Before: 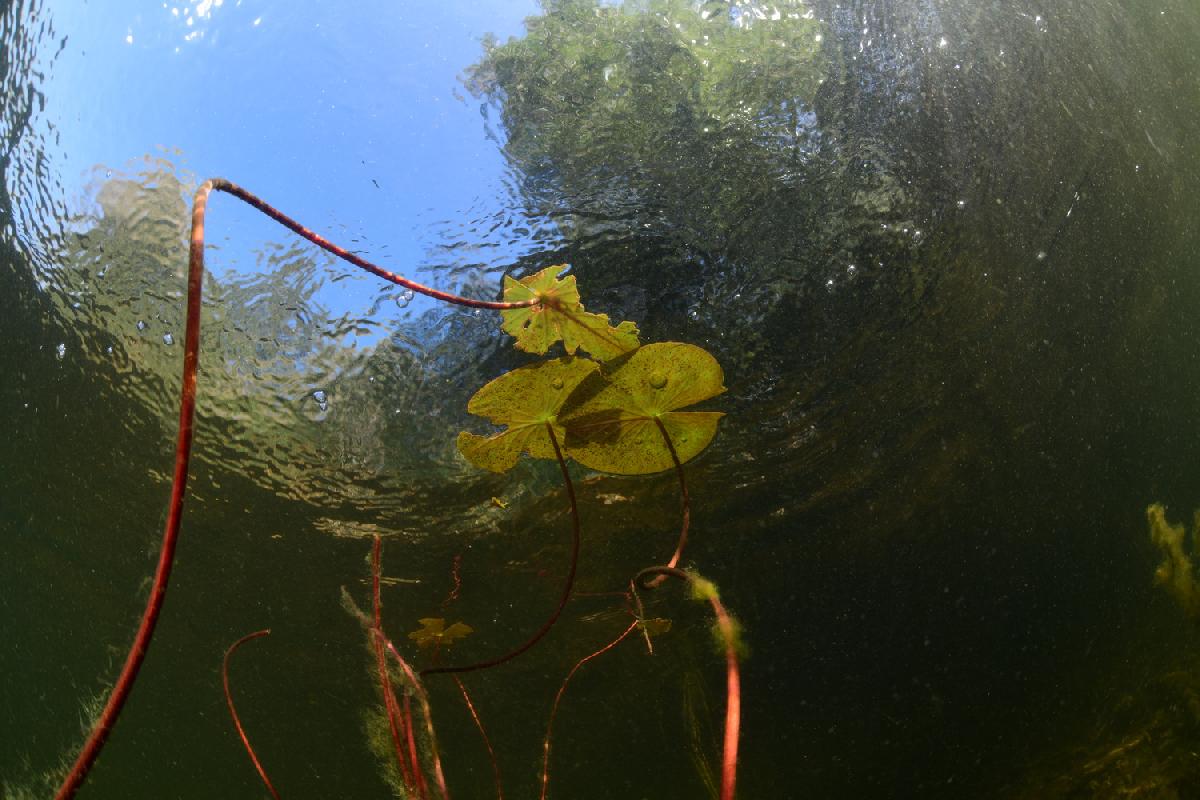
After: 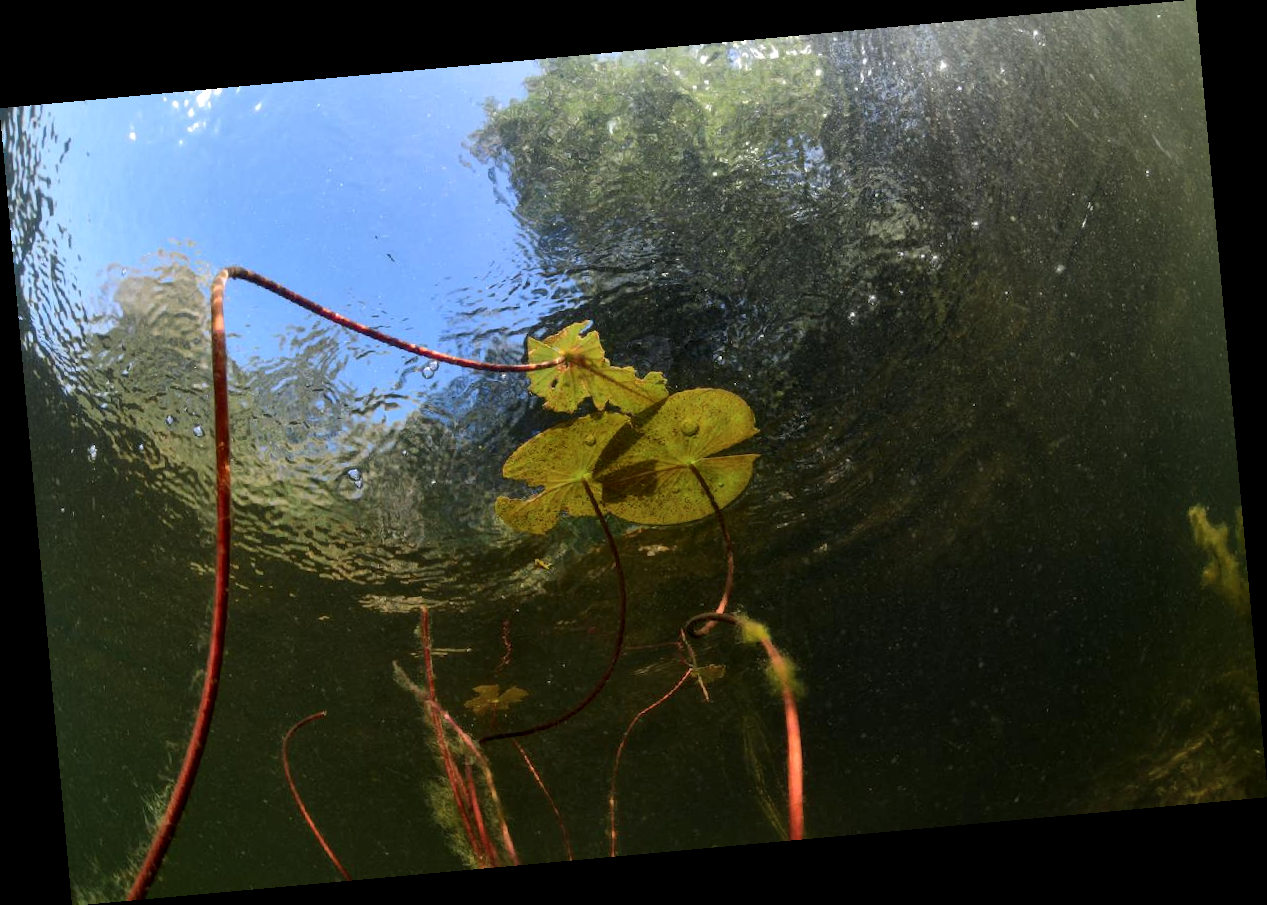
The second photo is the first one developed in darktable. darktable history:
rotate and perspective: rotation -5.2°, automatic cropping off
local contrast: mode bilateral grid, contrast 20, coarseness 50, detail 144%, midtone range 0.2
